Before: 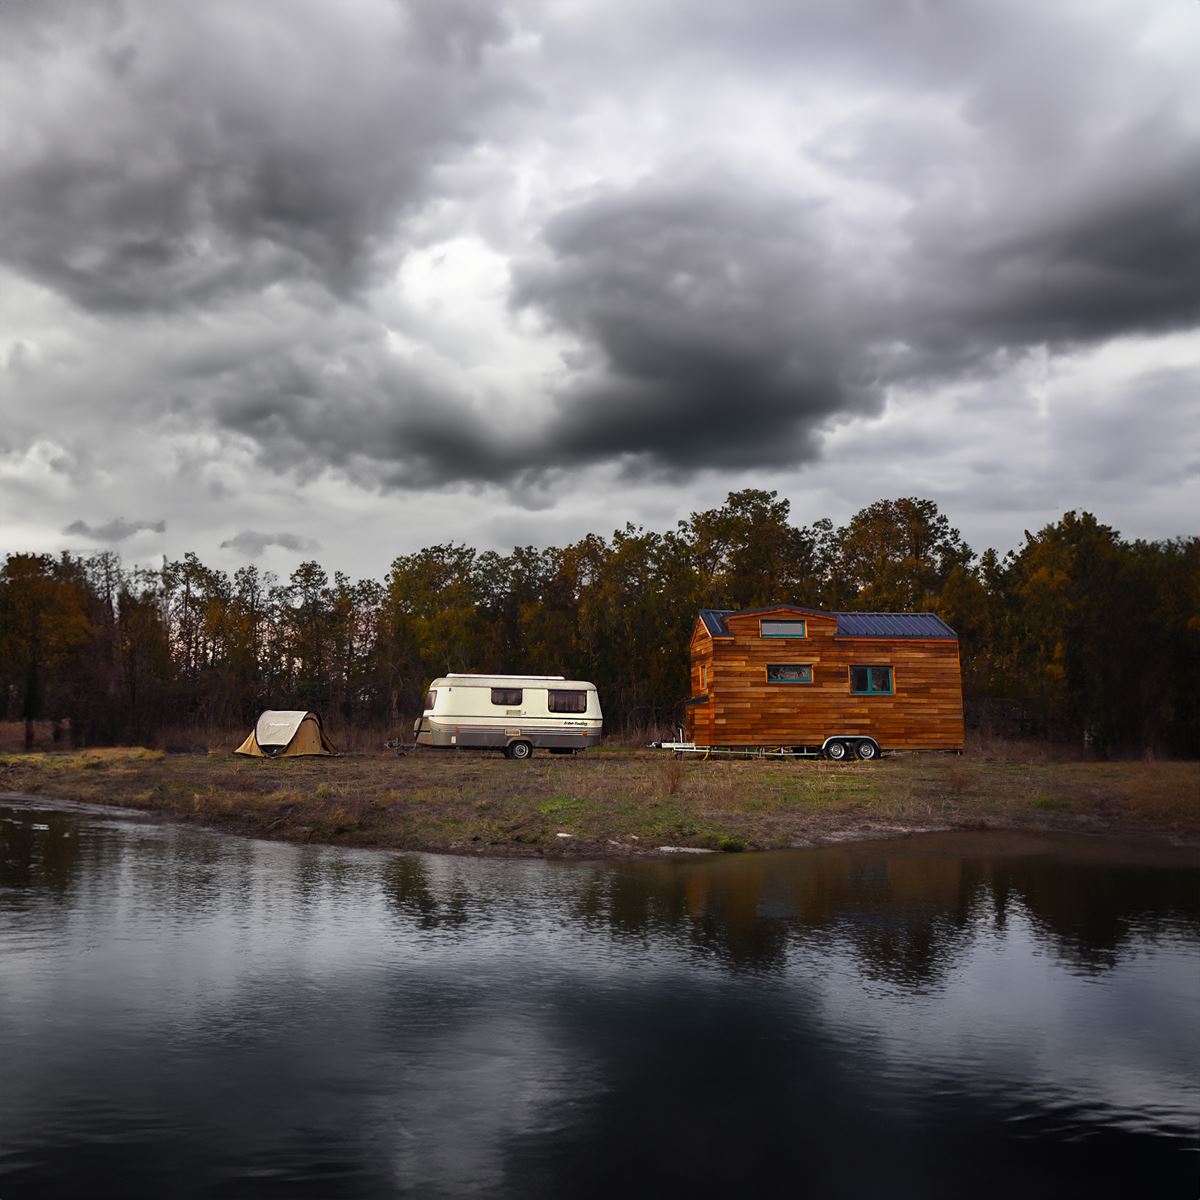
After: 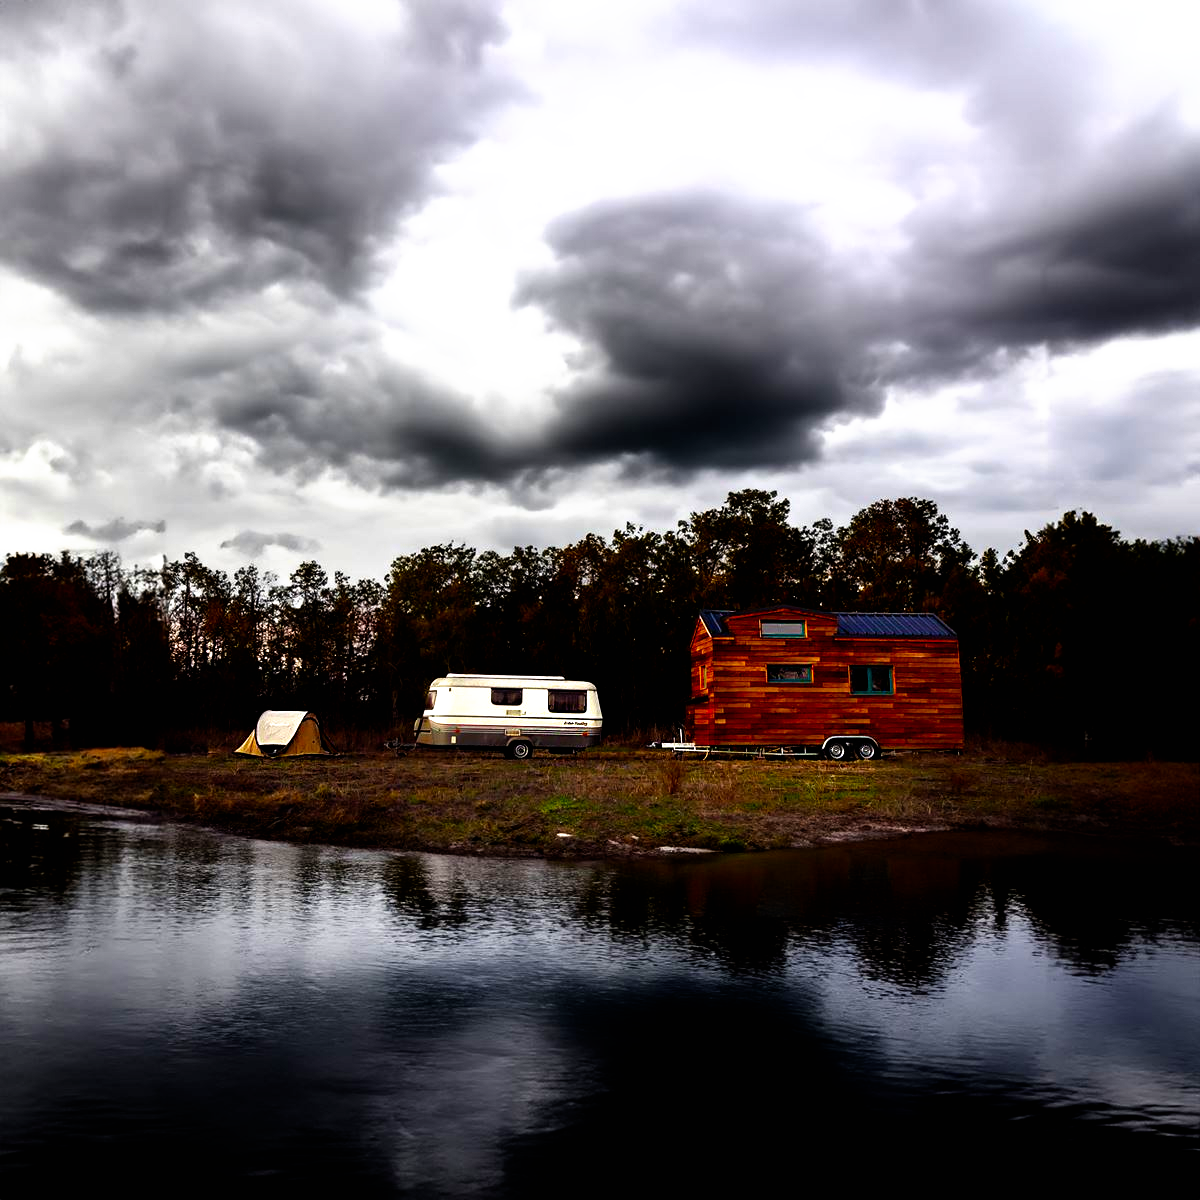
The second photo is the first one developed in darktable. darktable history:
contrast brightness saturation: saturation 0.13
filmic rgb: black relative exposure -8.2 EV, white relative exposure 2.2 EV, threshold 3 EV, hardness 7.11, latitude 85.74%, contrast 1.696, highlights saturation mix -4%, shadows ↔ highlights balance -2.69%, preserve chrominance no, color science v5 (2021), contrast in shadows safe, contrast in highlights safe, enable highlight reconstruction true
